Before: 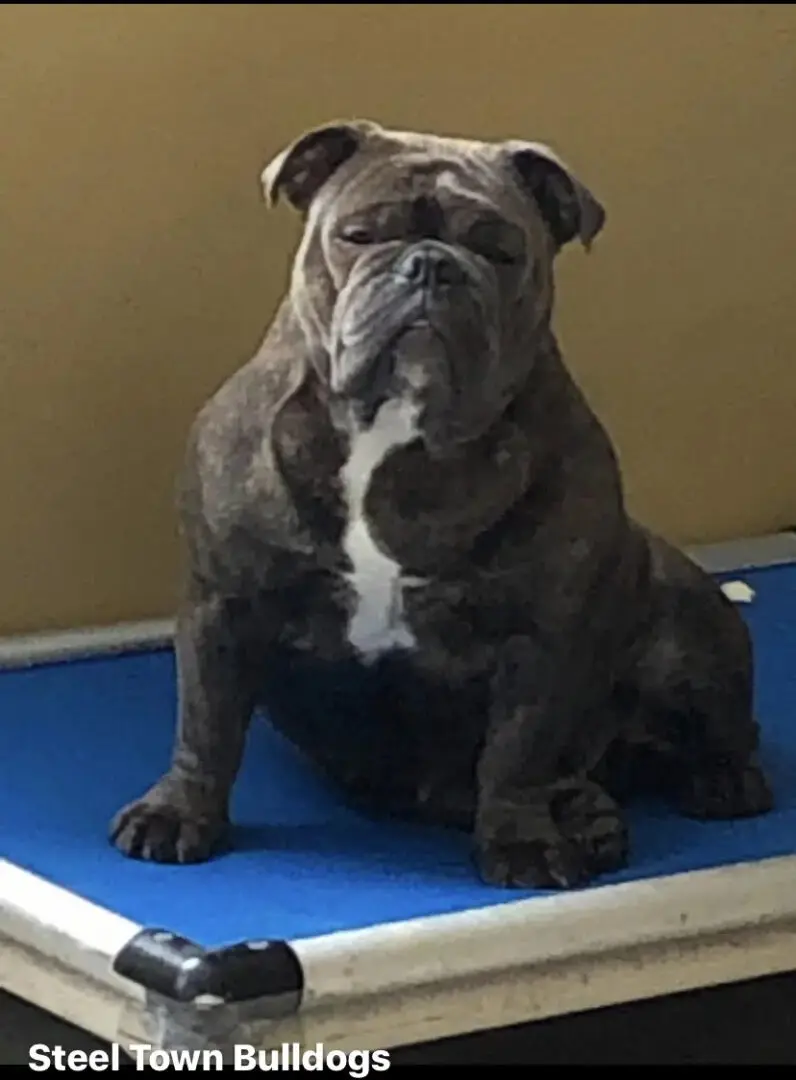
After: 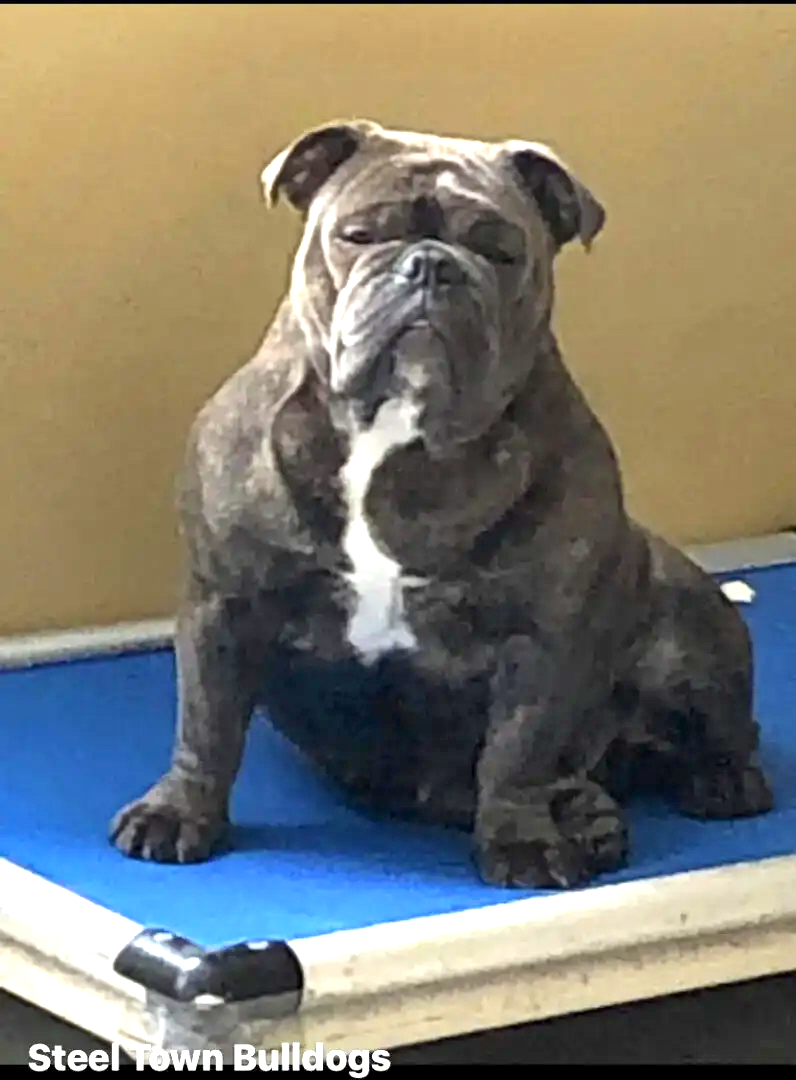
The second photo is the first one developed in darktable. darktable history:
exposure: black level correction 0.002, exposure 1.319 EV, compensate highlight preservation false
shadows and highlights: white point adjustment 0.823, soften with gaussian
